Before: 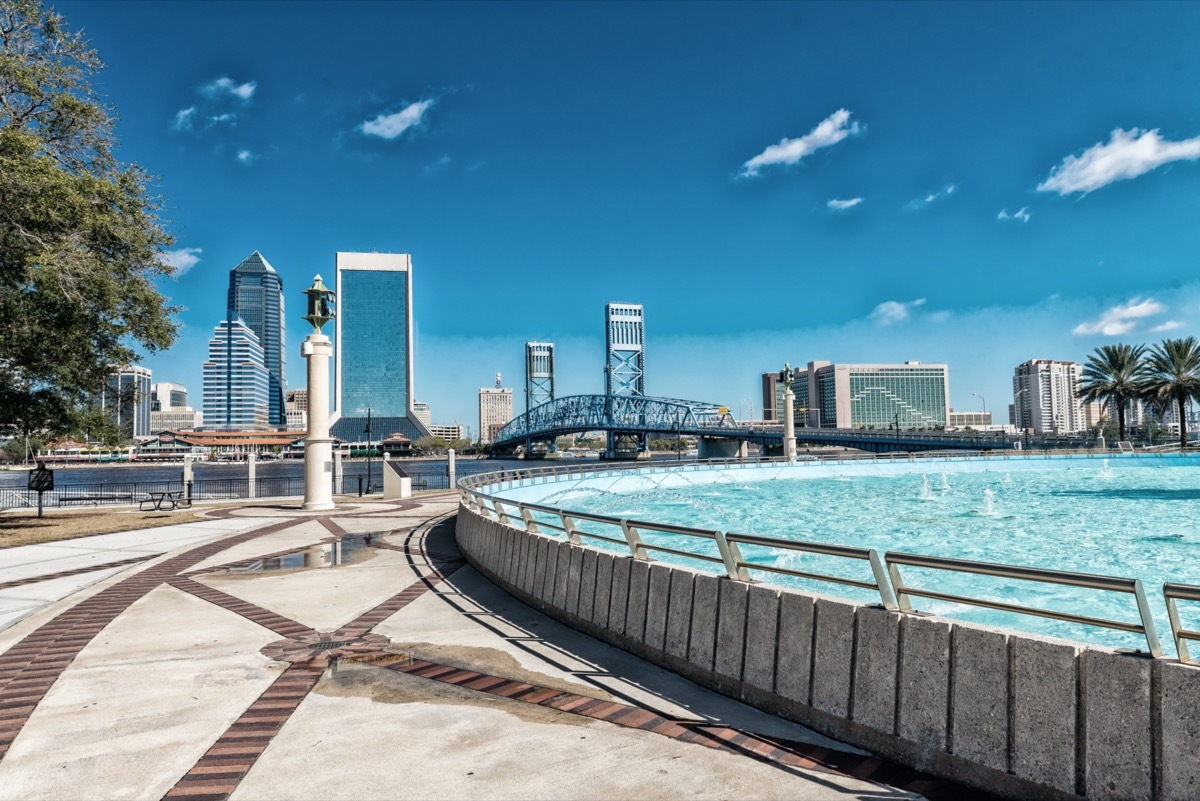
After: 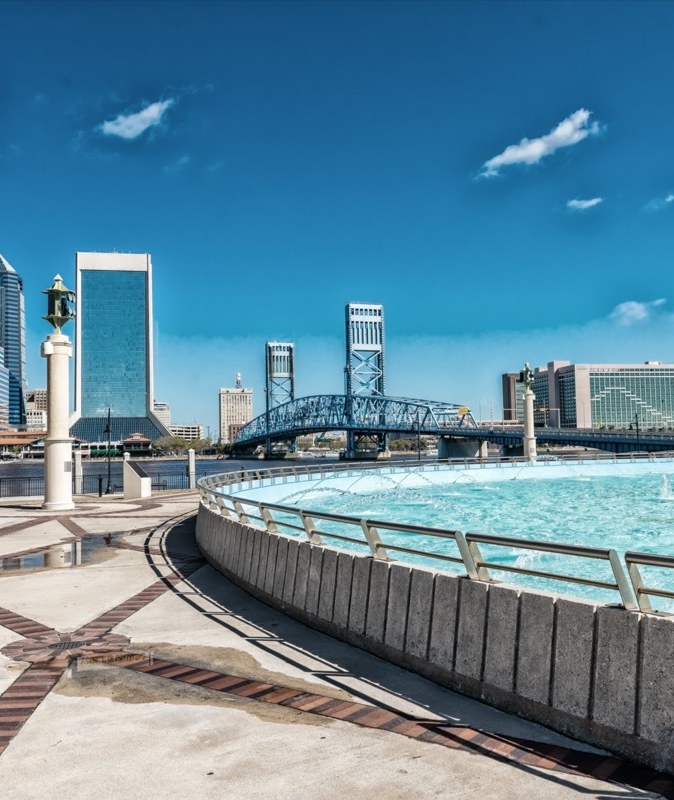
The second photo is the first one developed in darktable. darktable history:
crop: left 21.682%, right 22.076%, bottom 0.011%
